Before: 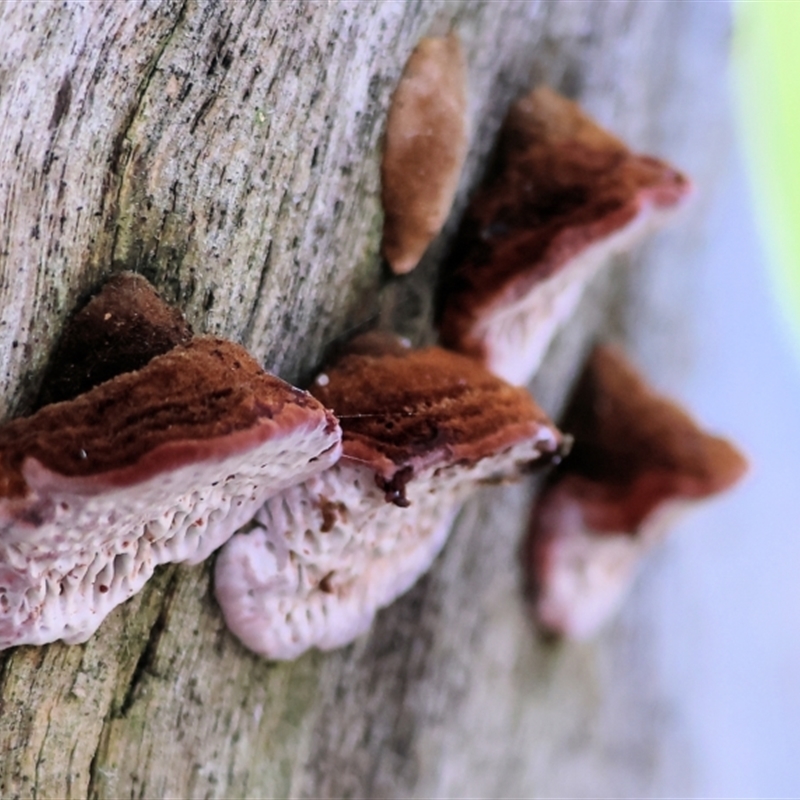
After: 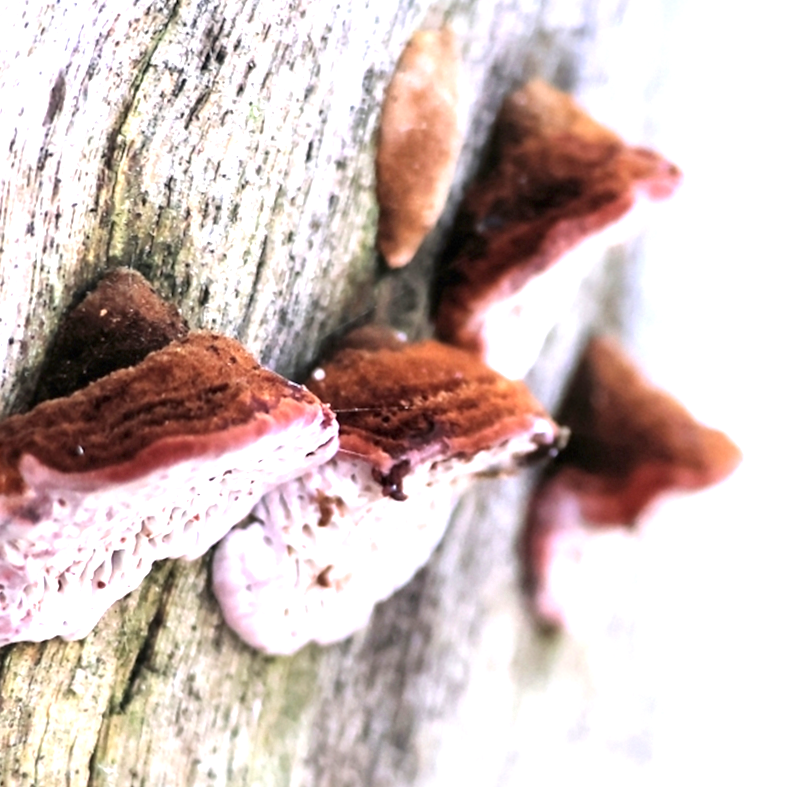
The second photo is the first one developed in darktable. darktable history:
rotate and perspective: rotation -0.45°, automatic cropping original format, crop left 0.008, crop right 0.992, crop top 0.012, crop bottom 0.988
exposure: black level correction 0, exposure 1.45 EV, compensate exposure bias true, compensate highlight preservation false
